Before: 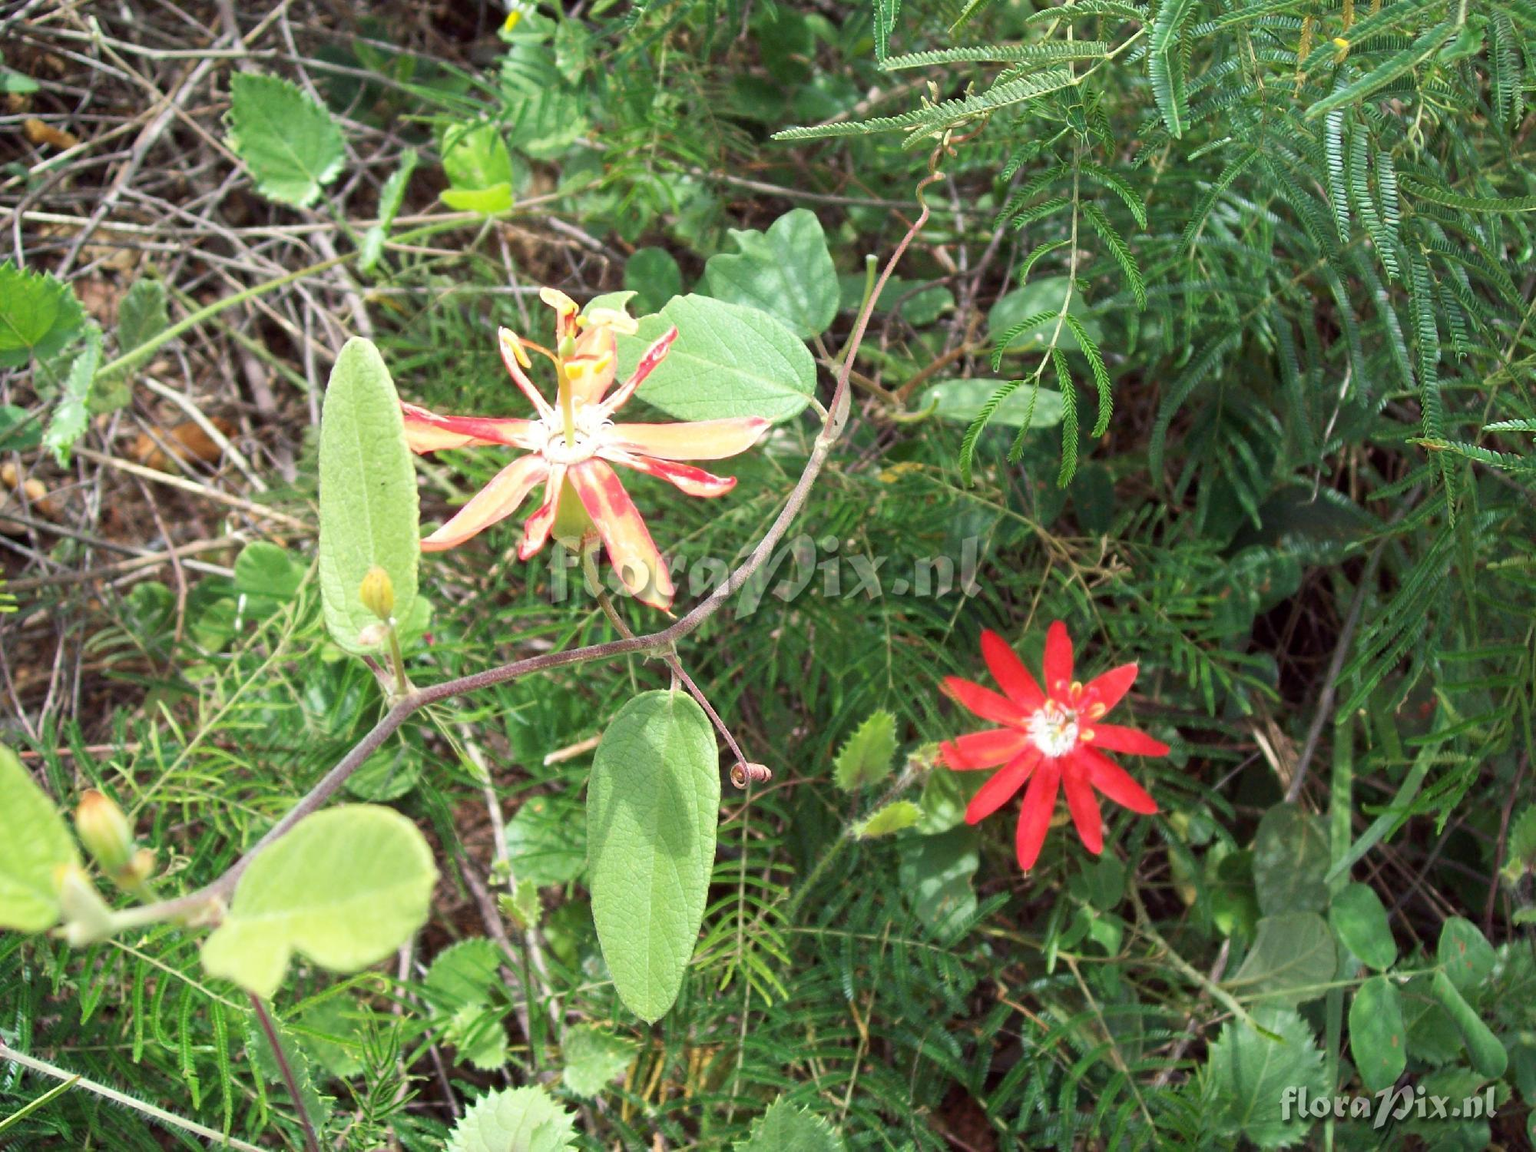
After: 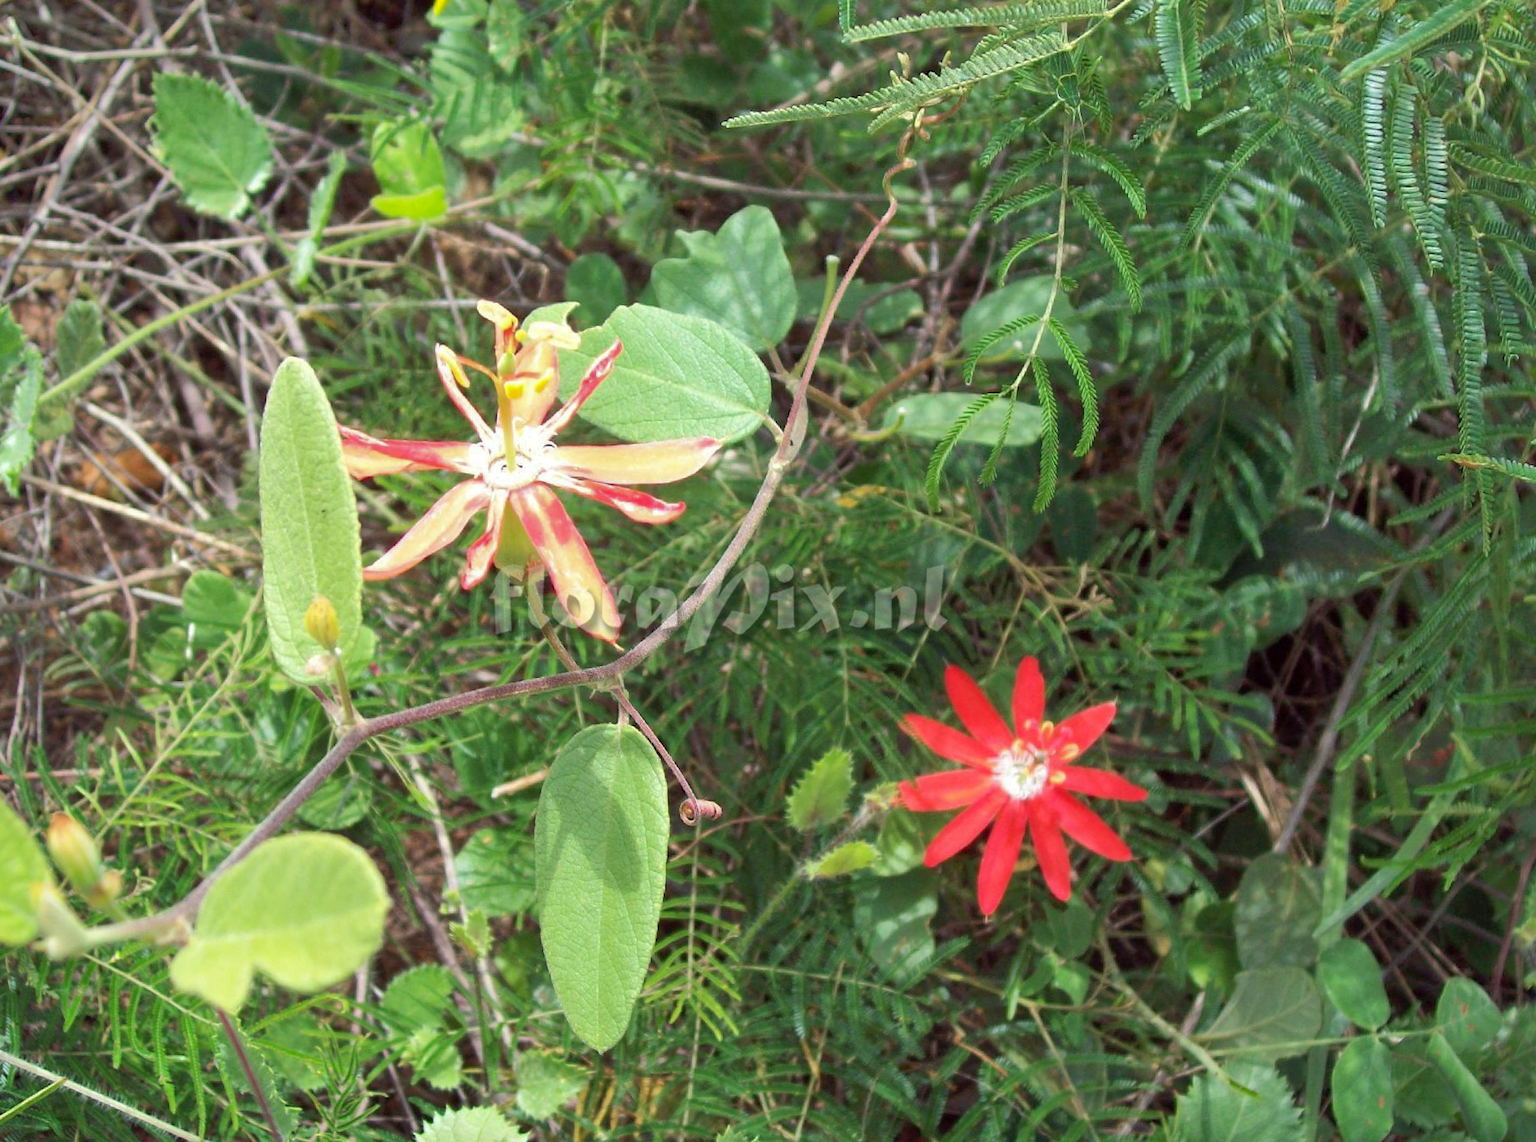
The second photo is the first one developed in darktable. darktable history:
shadows and highlights: on, module defaults
rotate and perspective: rotation 0.062°, lens shift (vertical) 0.115, lens shift (horizontal) -0.133, crop left 0.047, crop right 0.94, crop top 0.061, crop bottom 0.94
